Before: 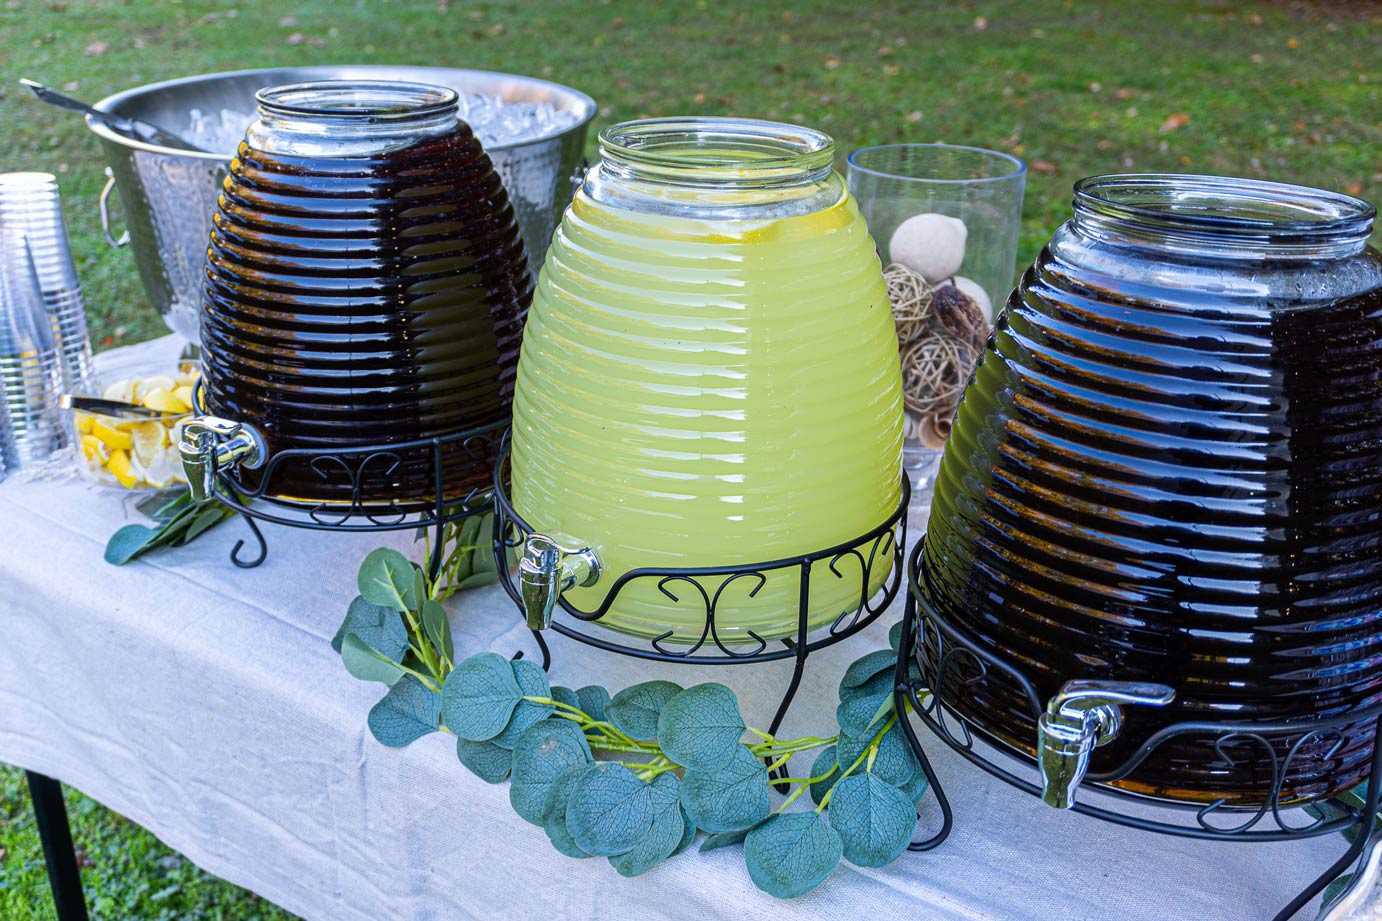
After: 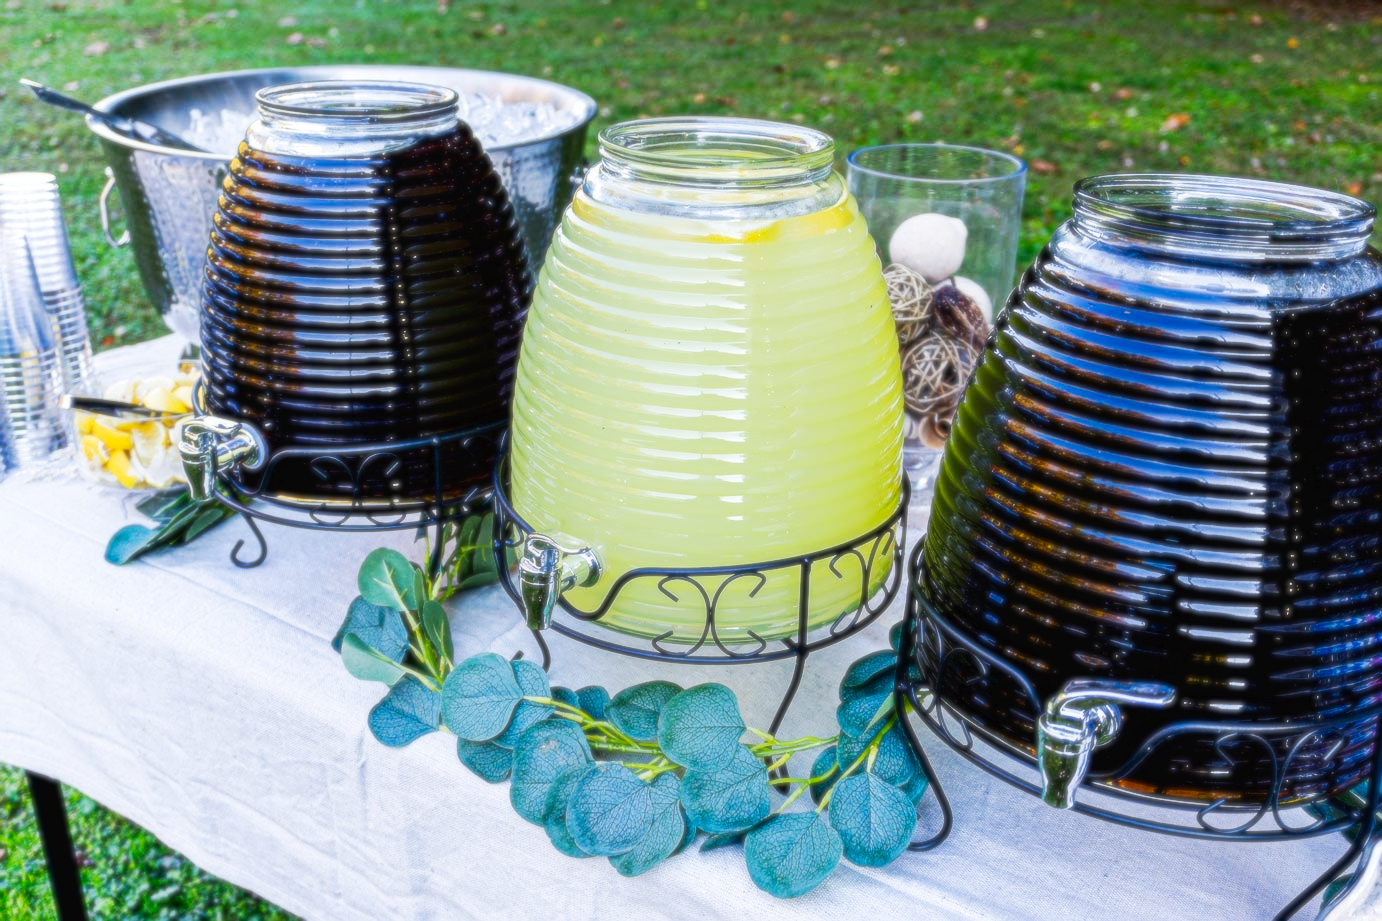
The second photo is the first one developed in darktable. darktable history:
sharpen: on, module defaults
tone curve: curves: ch0 [(0, 0) (0.003, 0.016) (0.011, 0.016) (0.025, 0.016) (0.044, 0.016) (0.069, 0.016) (0.1, 0.026) (0.136, 0.047) (0.177, 0.088) (0.224, 0.14) (0.277, 0.2) (0.335, 0.276) (0.399, 0.37) (0.468, 0.47) (0.543, 0.583) (0.623, 0.698) (0.709, 0.779) (0.801, 0.858) (0.898, 0.929) (1, 1)], preserve colors none
soften: size 8.67%, mix 49%
